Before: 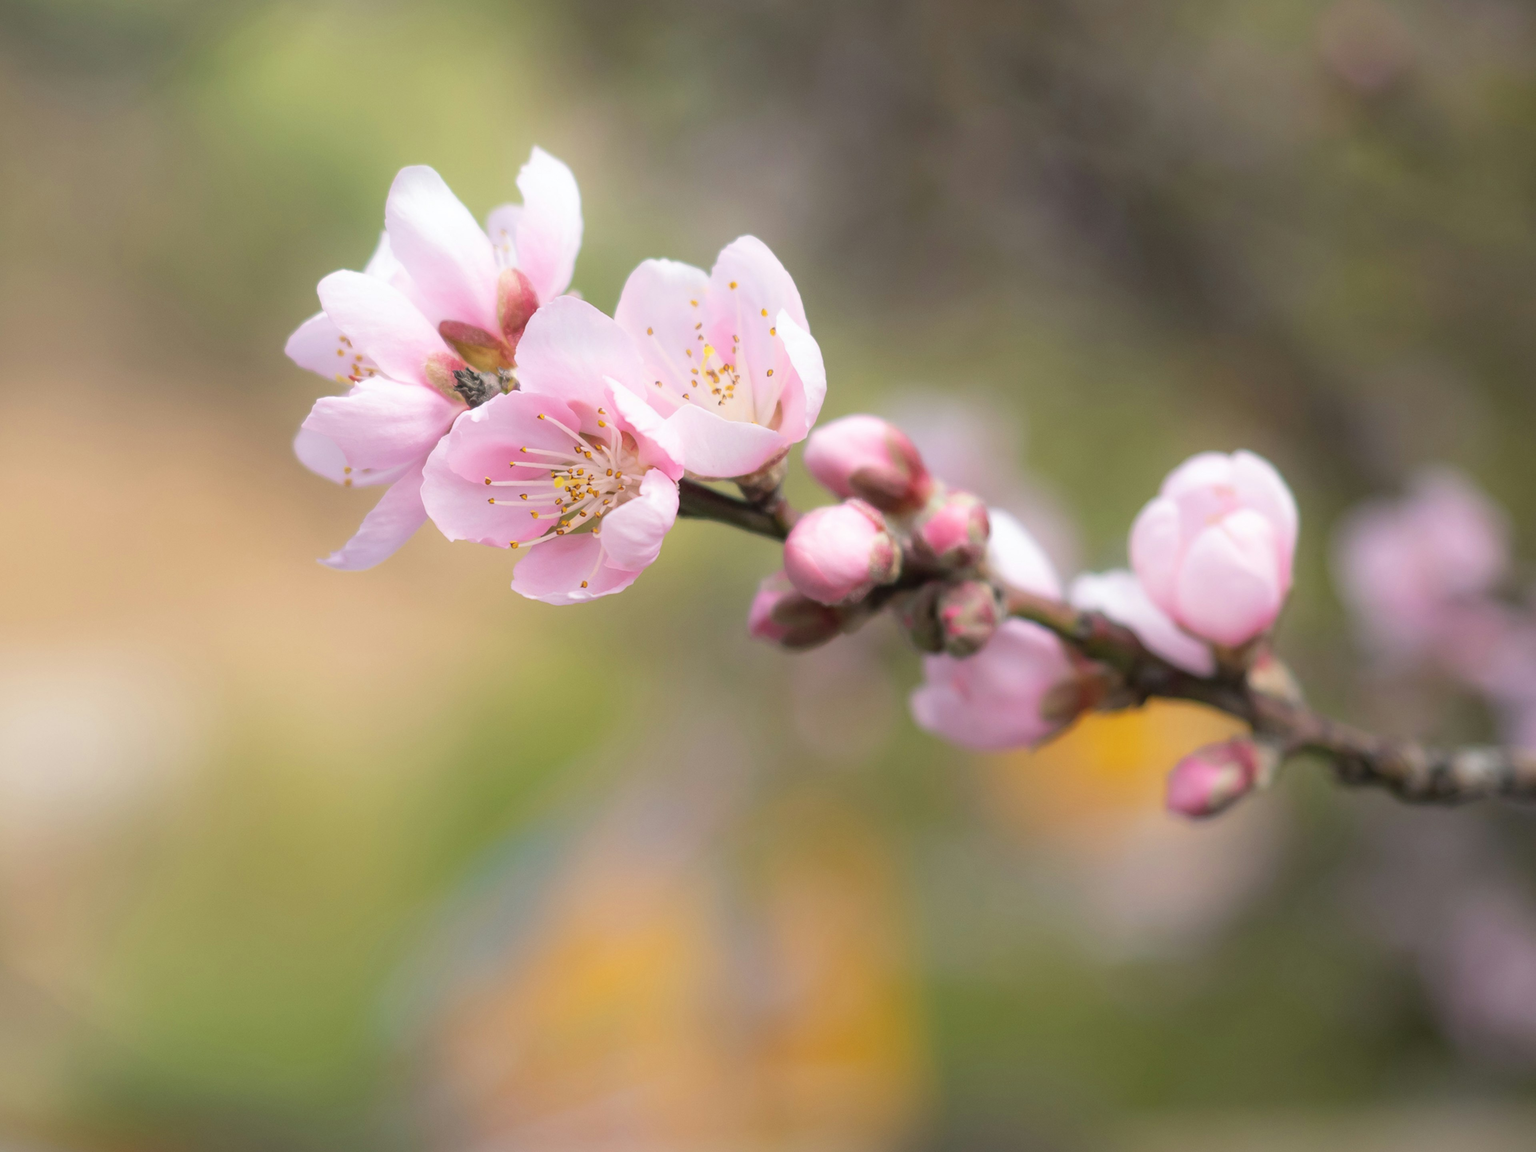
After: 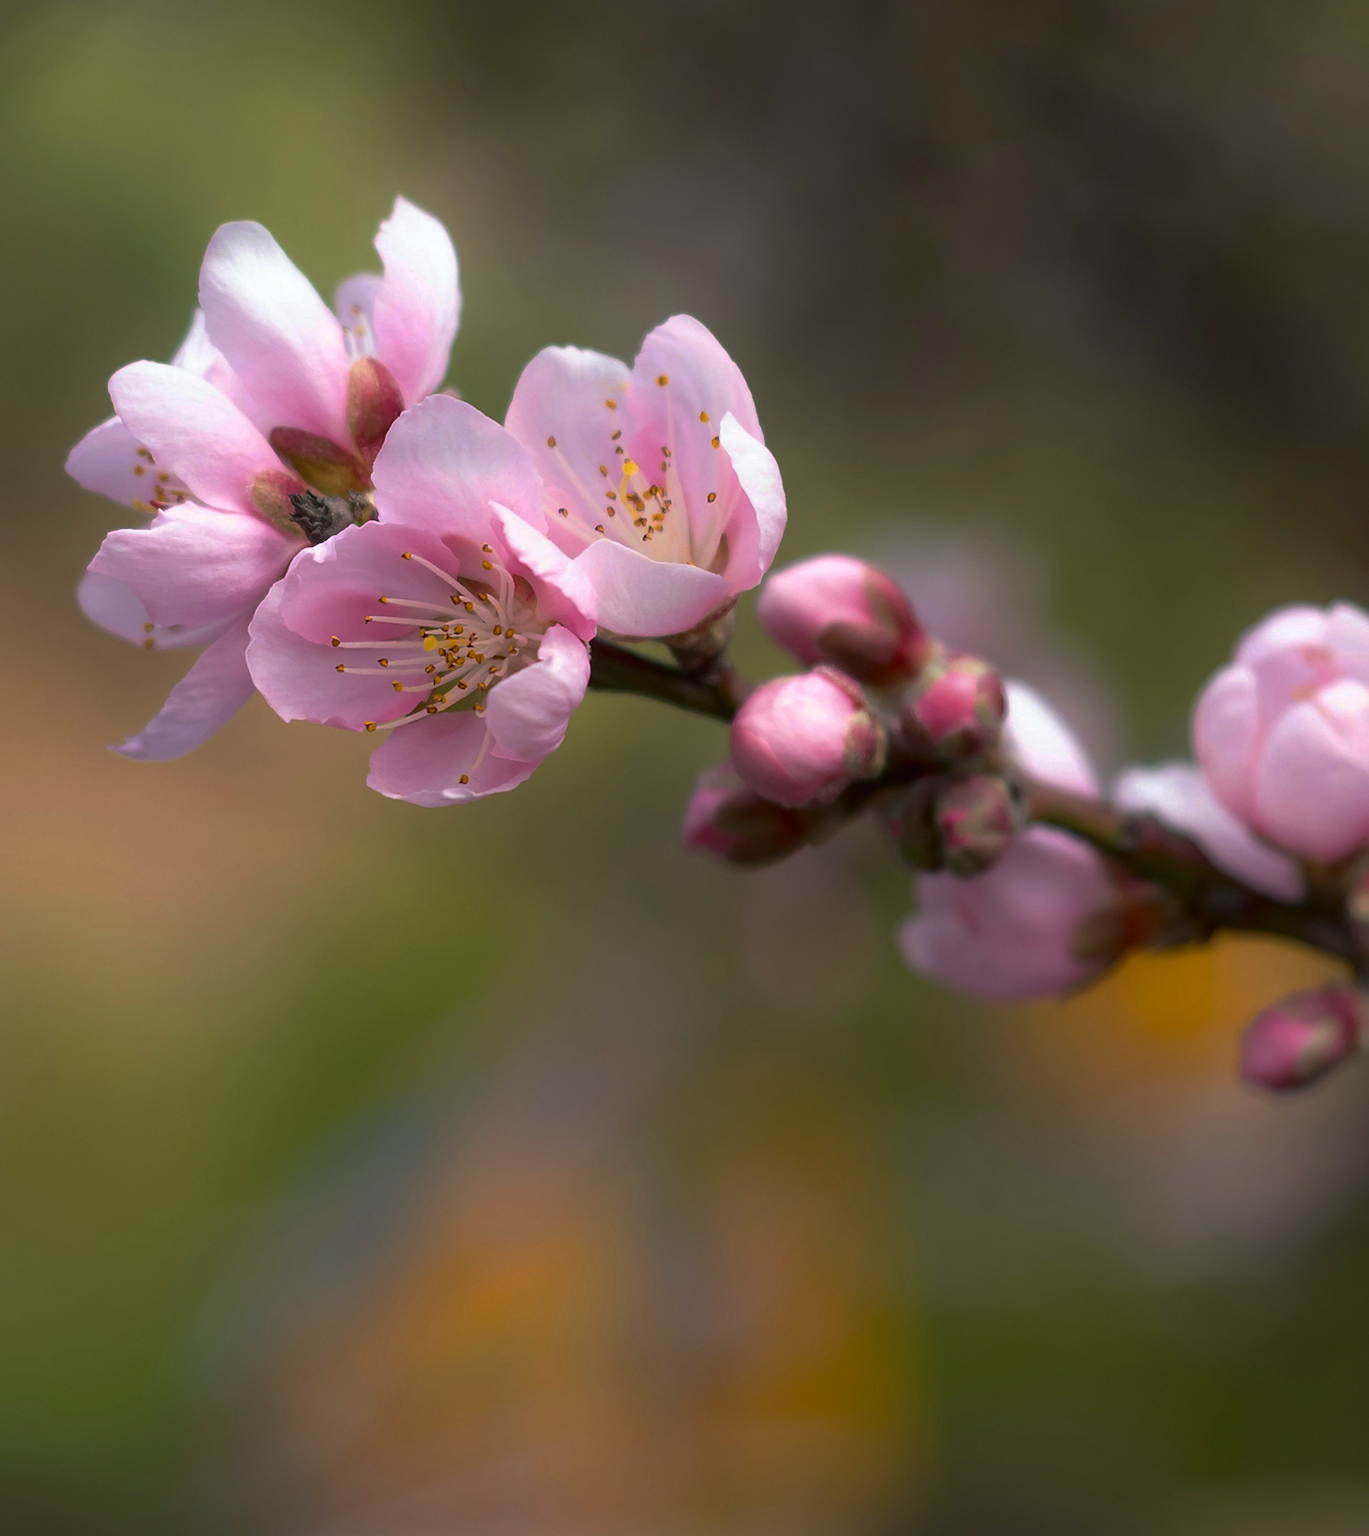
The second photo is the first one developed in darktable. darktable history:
crop: left 15.41%, right 17.731%
sharpen: on, module defaults
contrast brightness saturation: contrast 0.12, brightness -0.118, saturation 0.195
base curve: curves: ch0 [(0, 0) (0.826, 0.587) (1, 1)], preserve colors none
